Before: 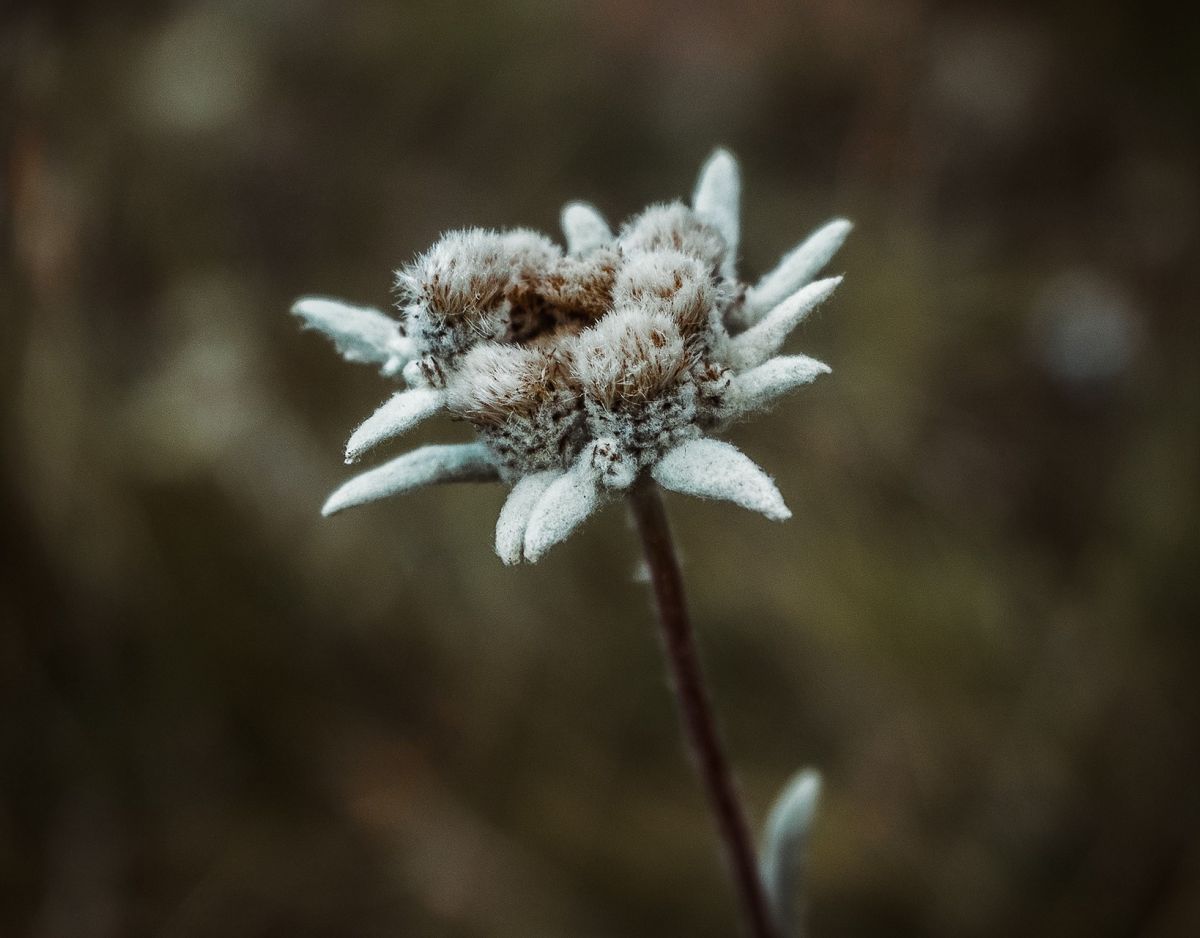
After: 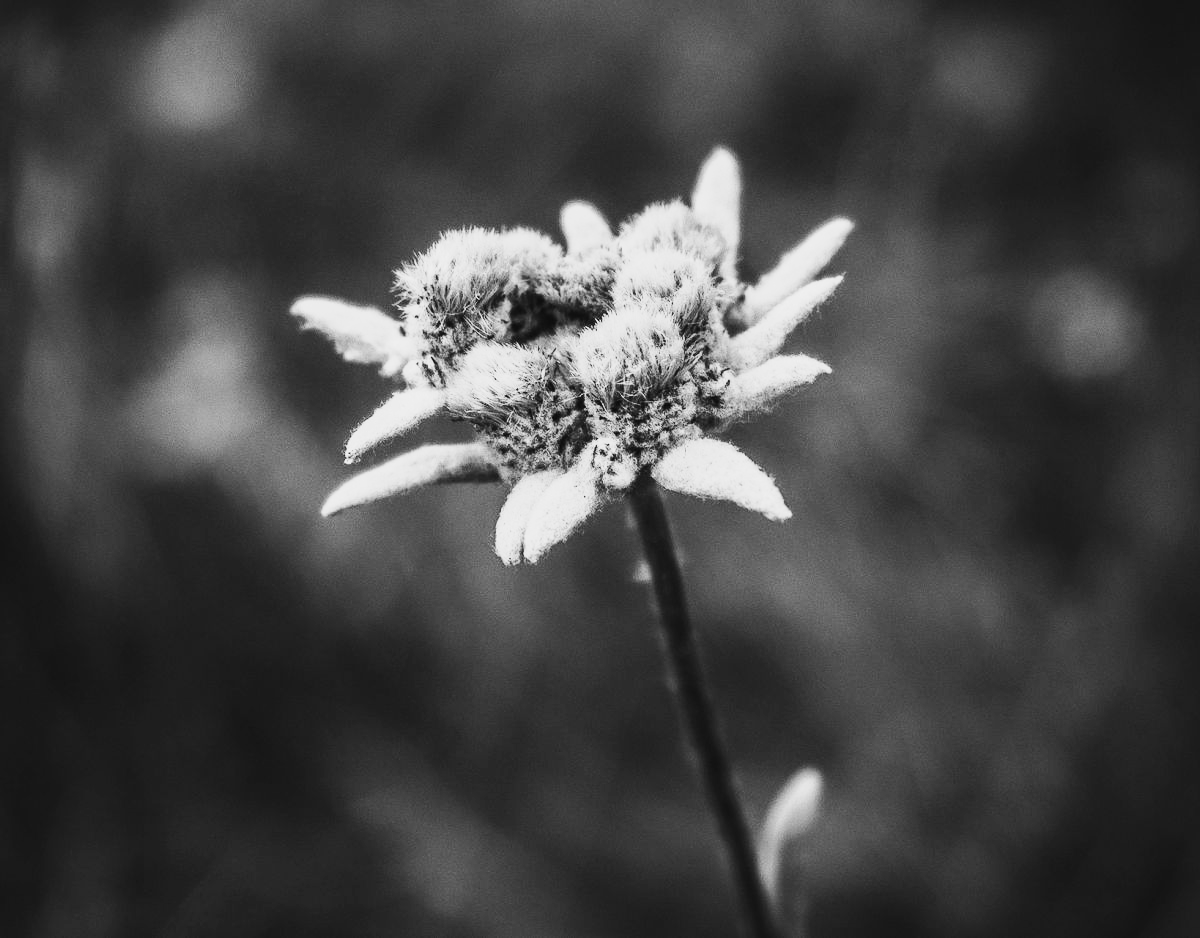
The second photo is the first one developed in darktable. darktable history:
monochrome: on, module defaults
tone curve: curves: ch0 [(0, 0.026) (0.146, 0.158) (0.272, 0.34) (0.434, 0.625) (0.676, 0.871) (0.994, 0.955)], color space Lab, linked channels, preserve colors none
